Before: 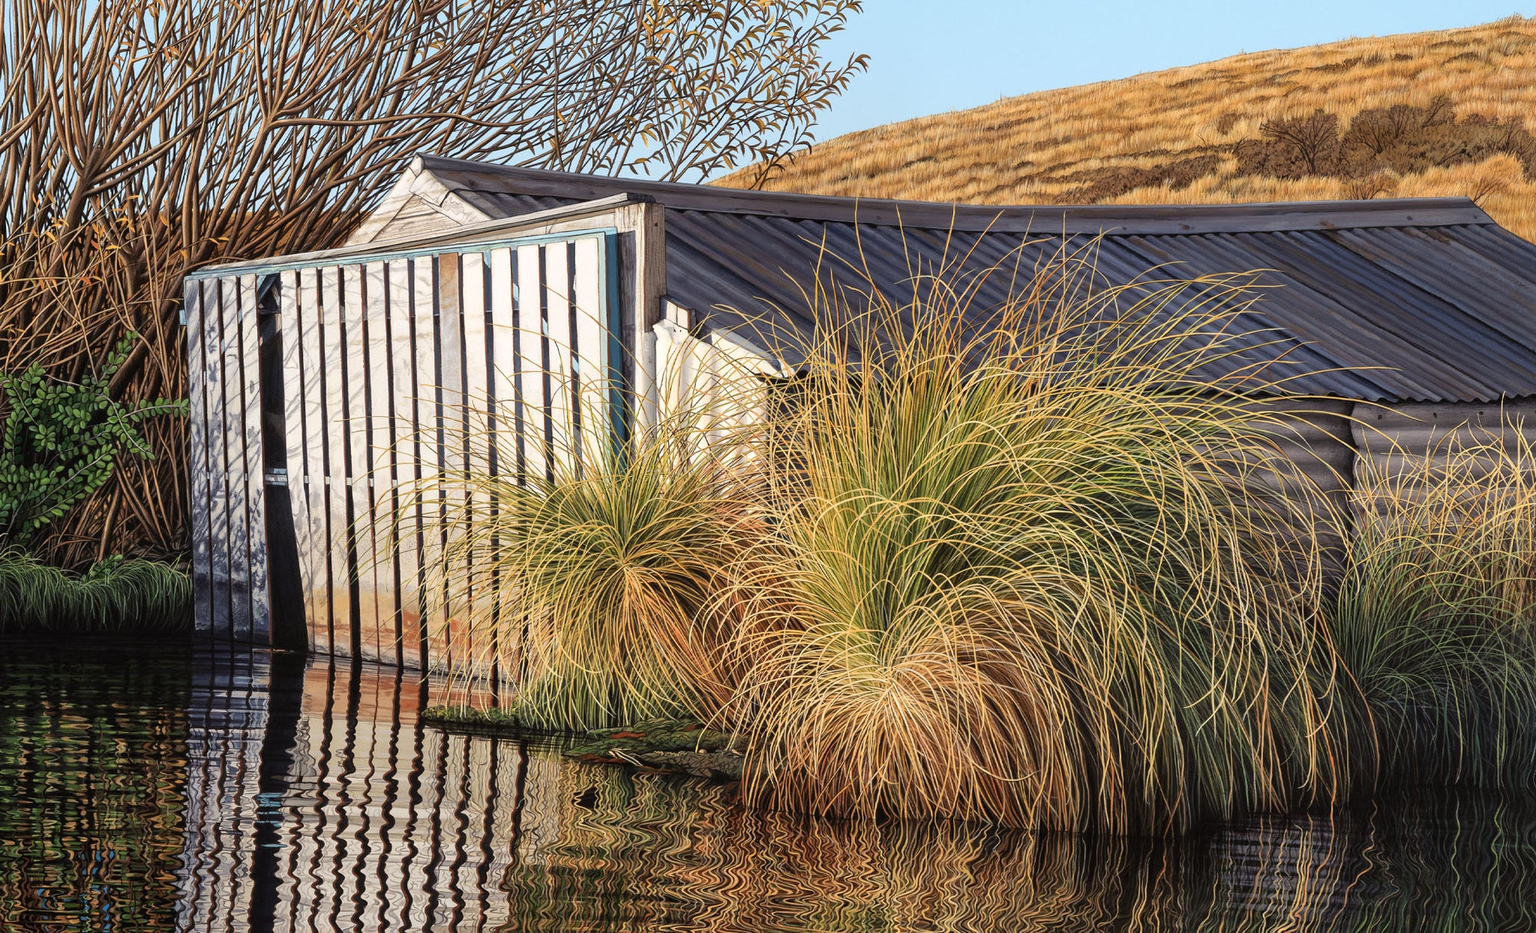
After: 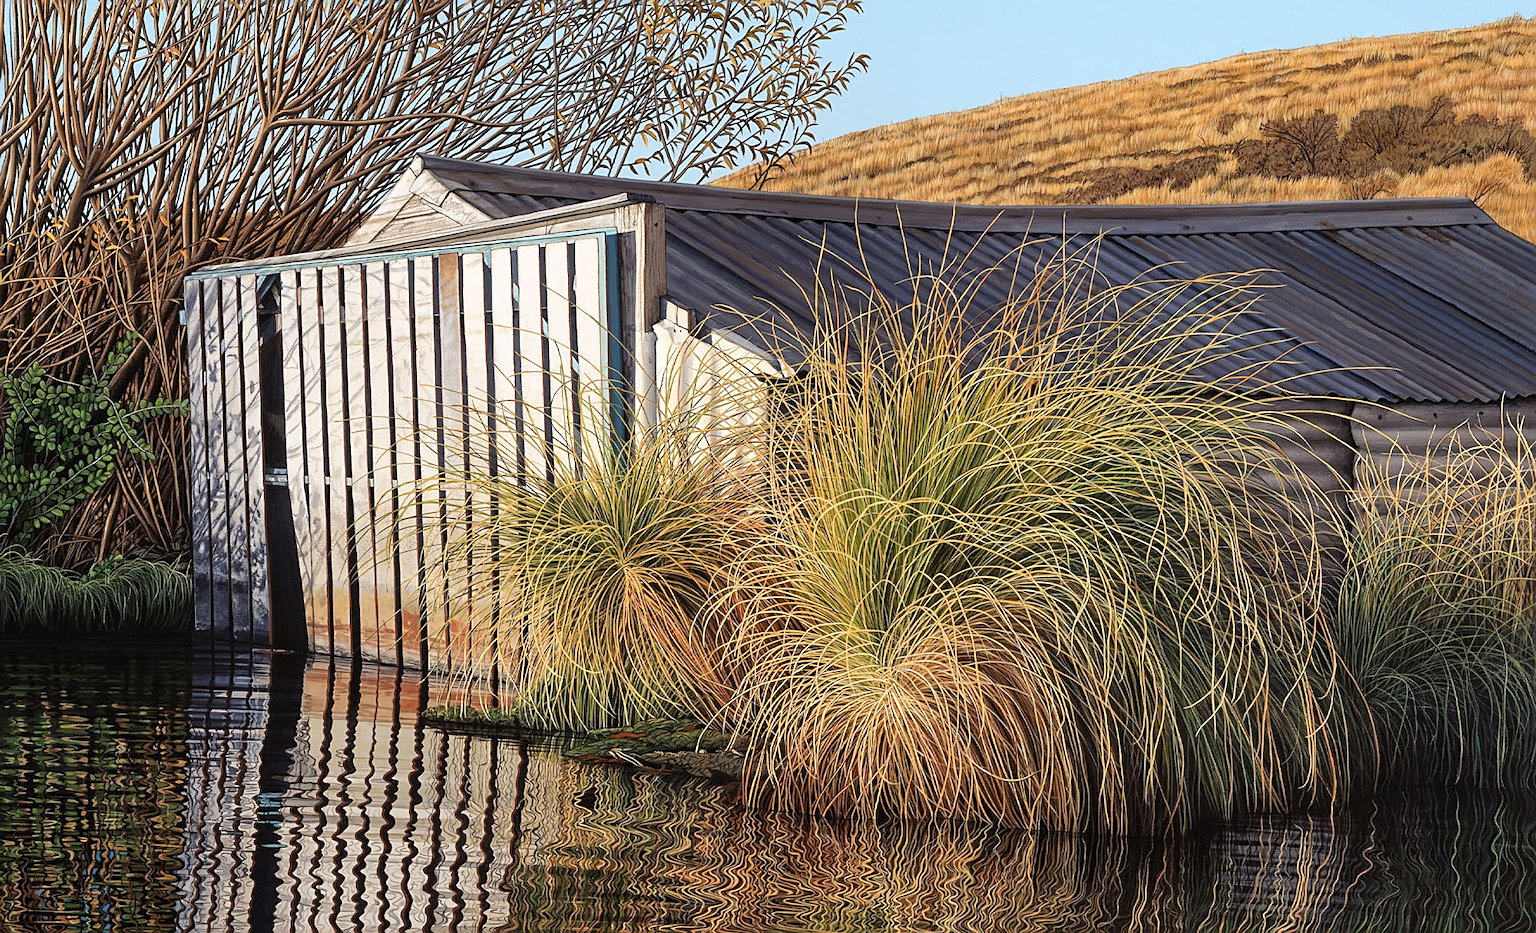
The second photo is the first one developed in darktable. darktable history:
sharpen: radius 1.965
